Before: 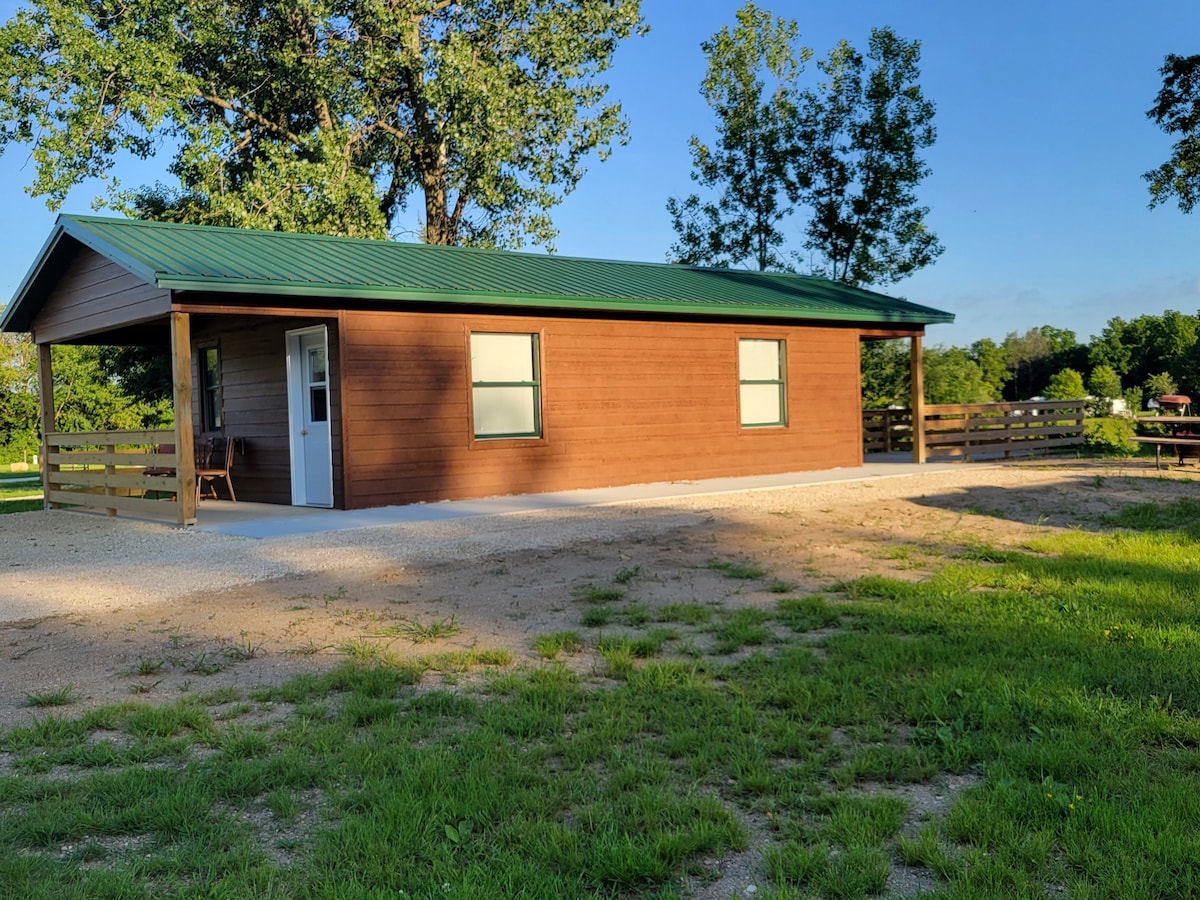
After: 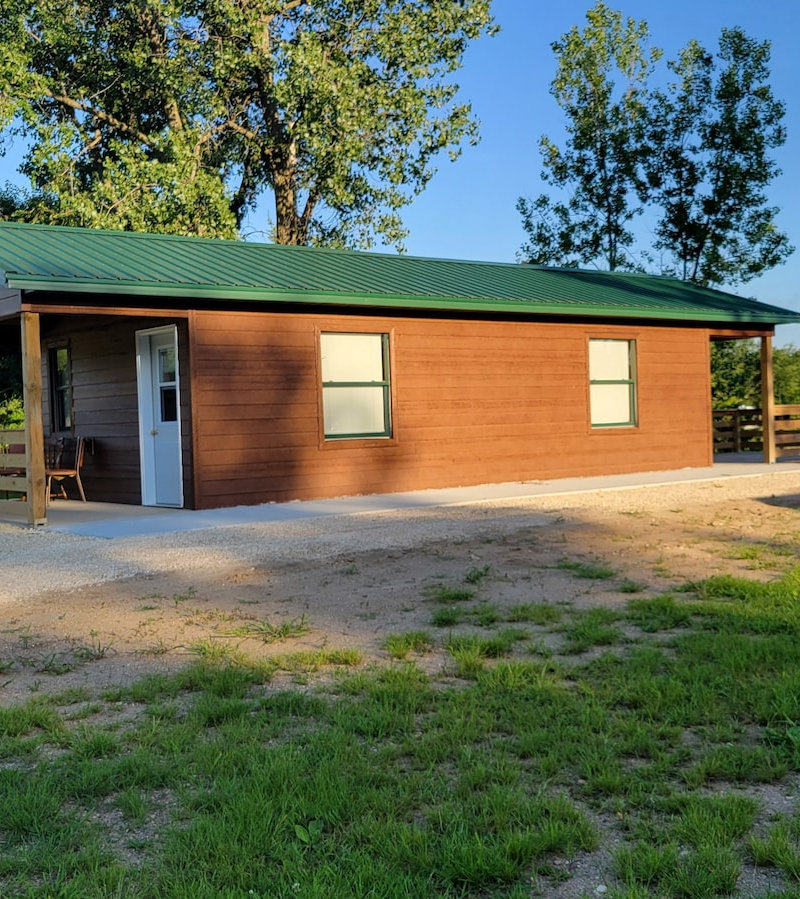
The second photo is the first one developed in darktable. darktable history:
crop and rotate: left 12.556%, right 20.731%
